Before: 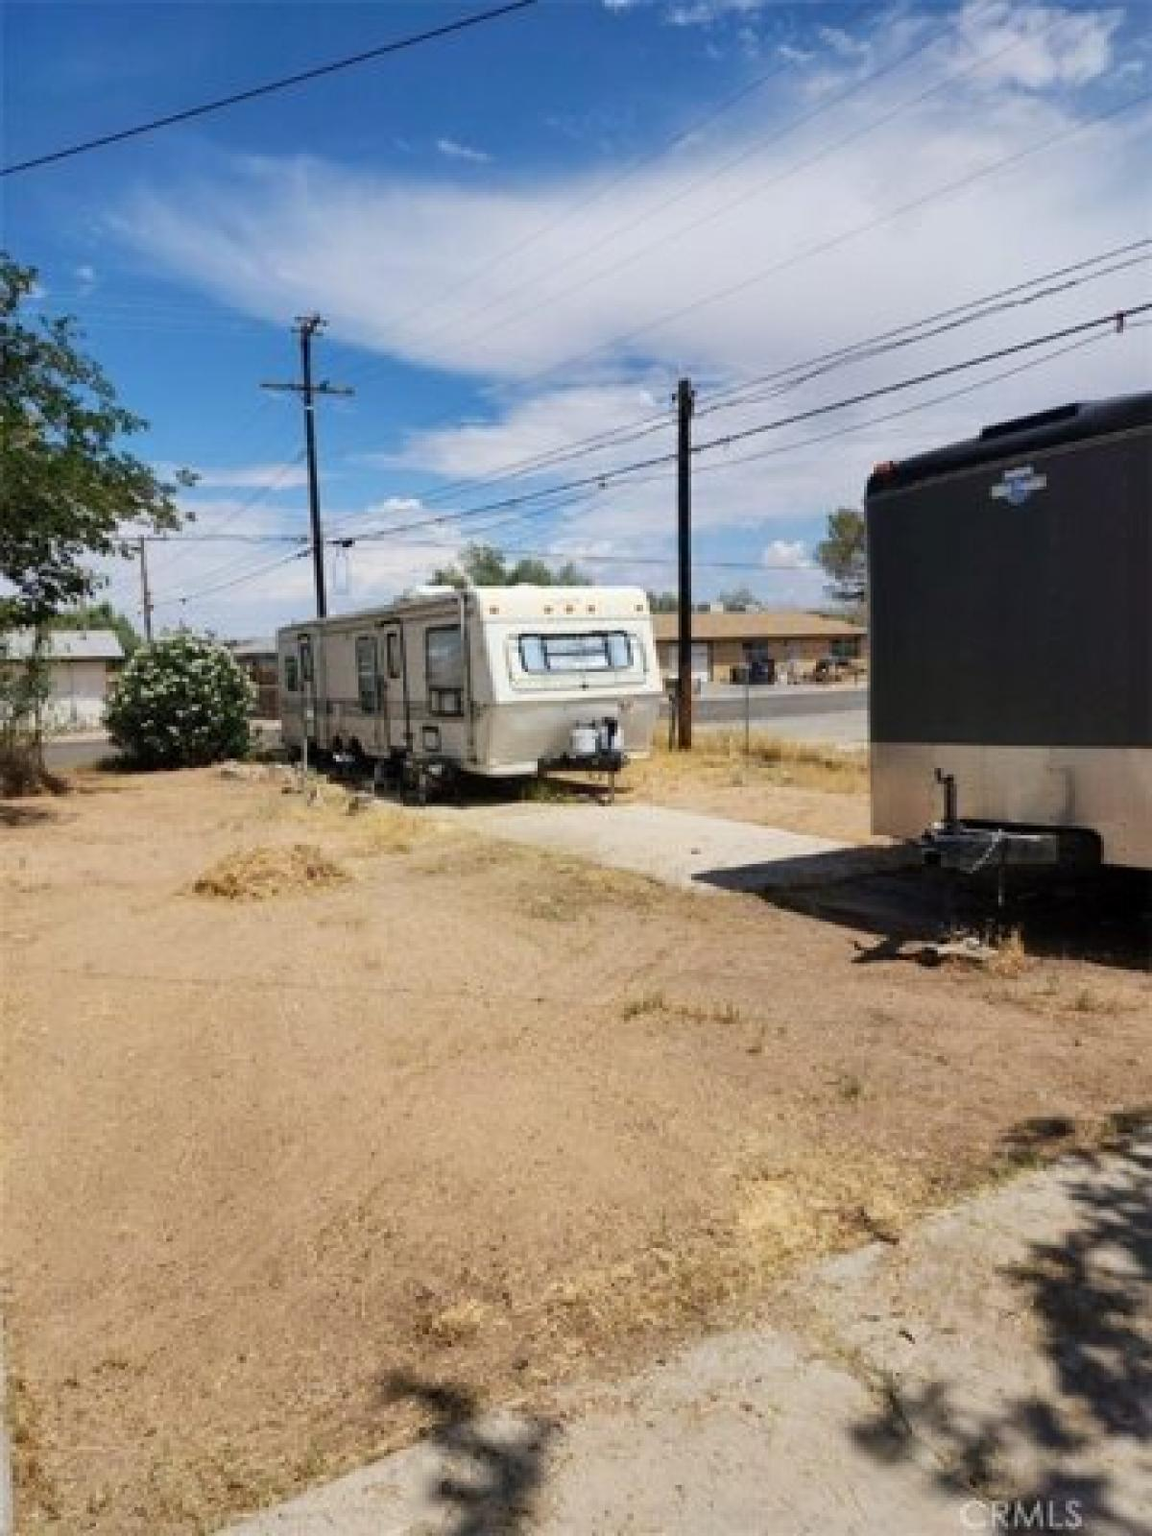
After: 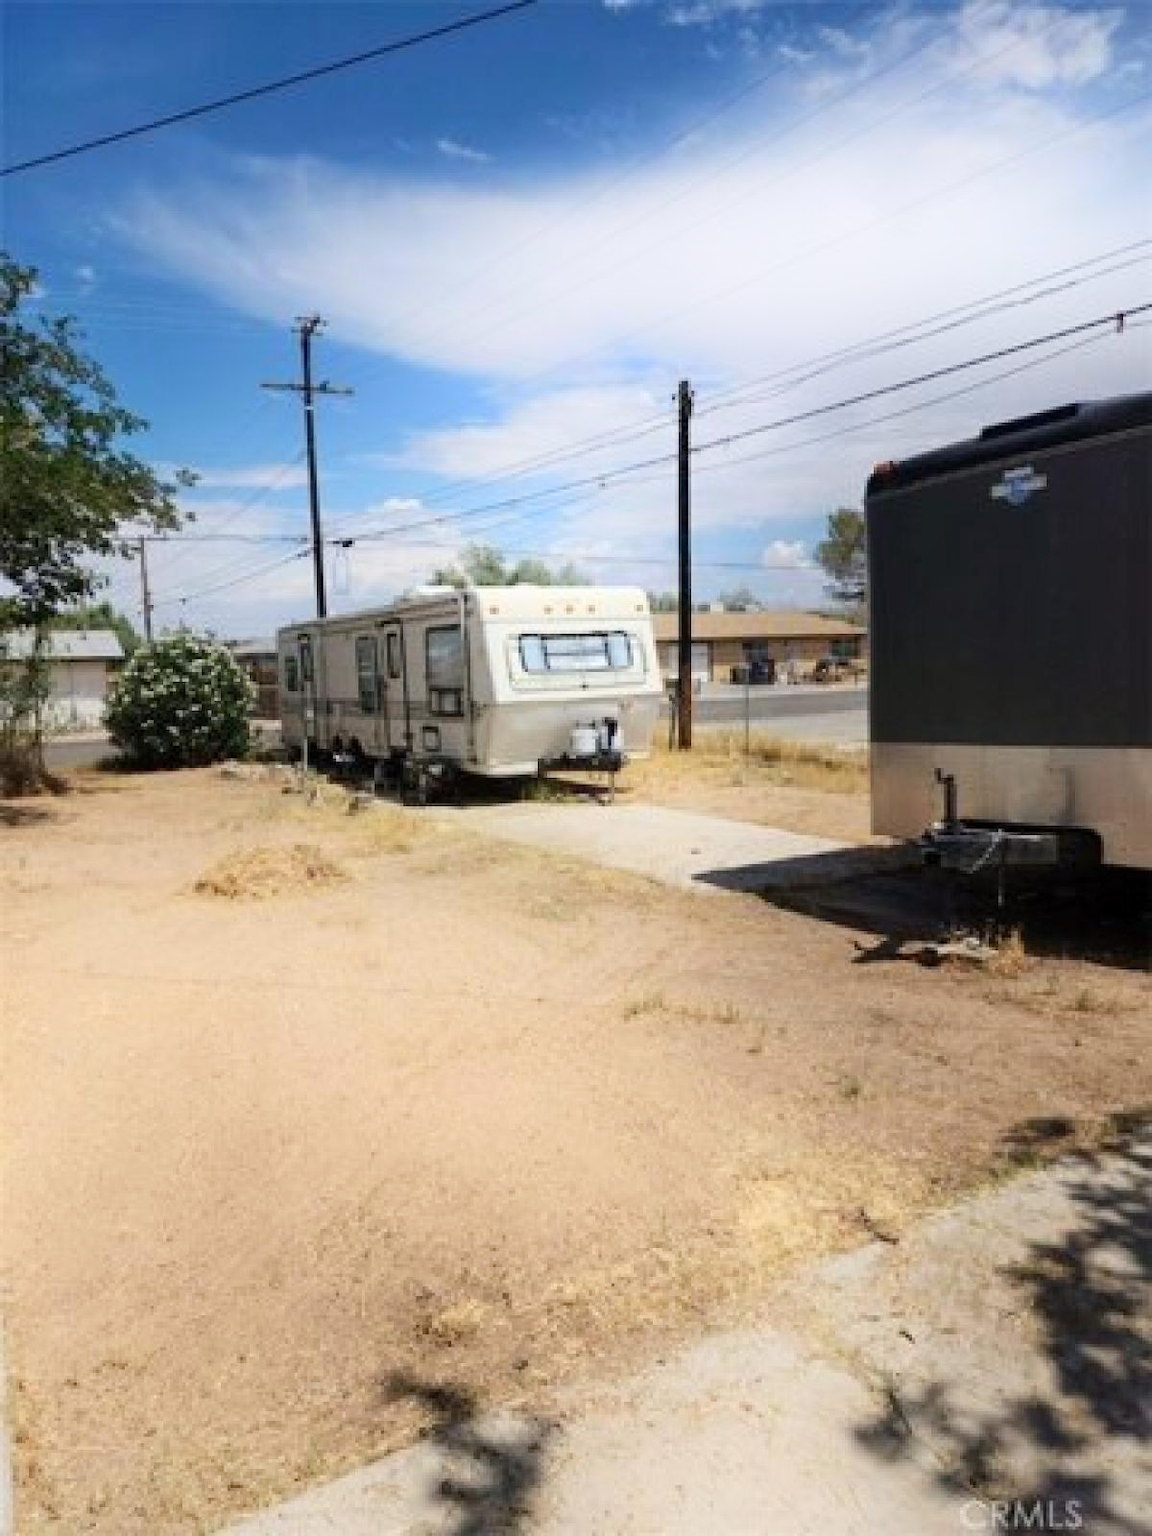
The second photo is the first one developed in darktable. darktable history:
shadows and highlights: shadows -21.95, highlights 99.45, soften with gaussian
